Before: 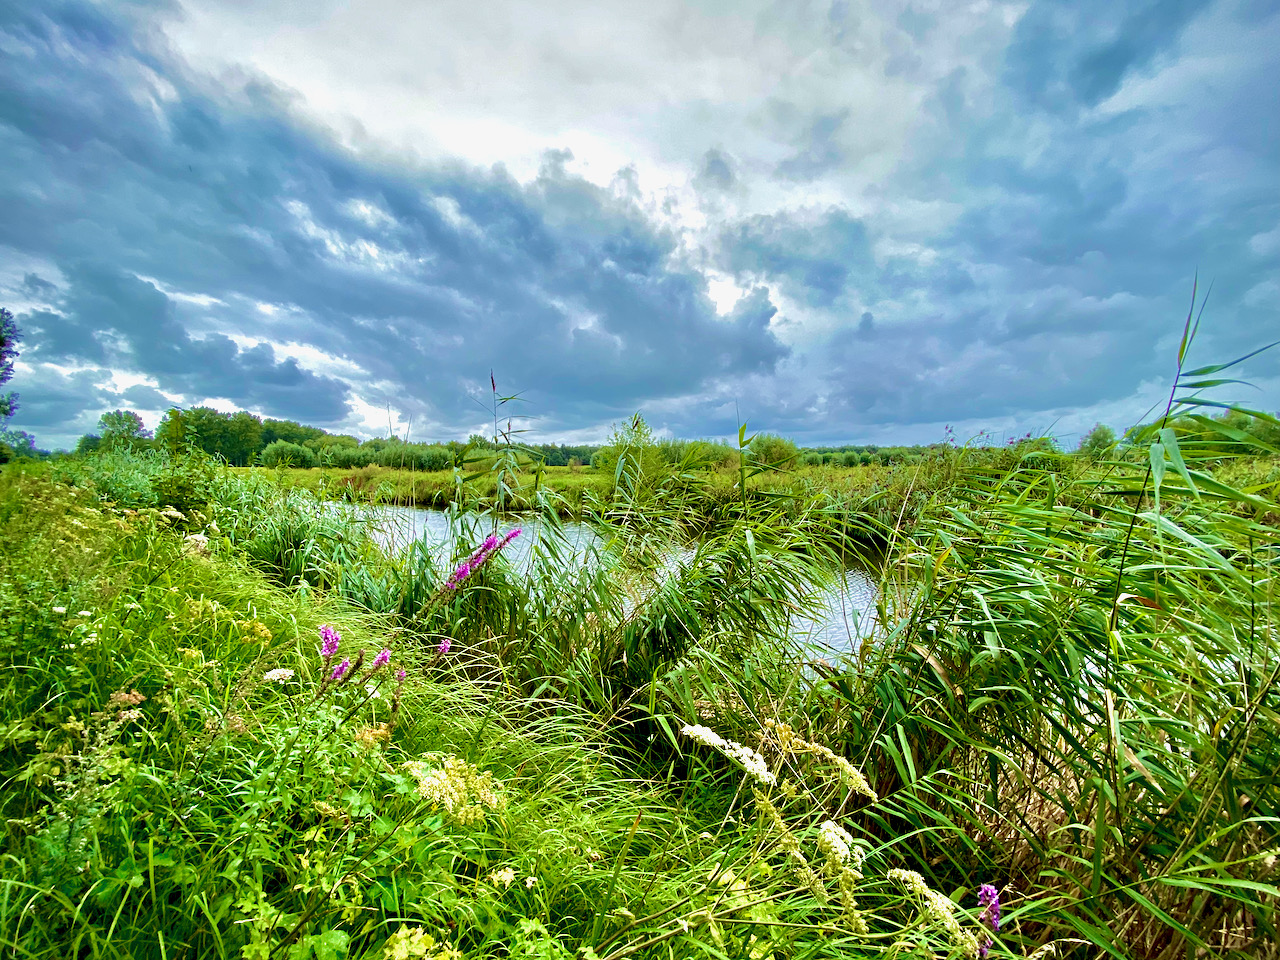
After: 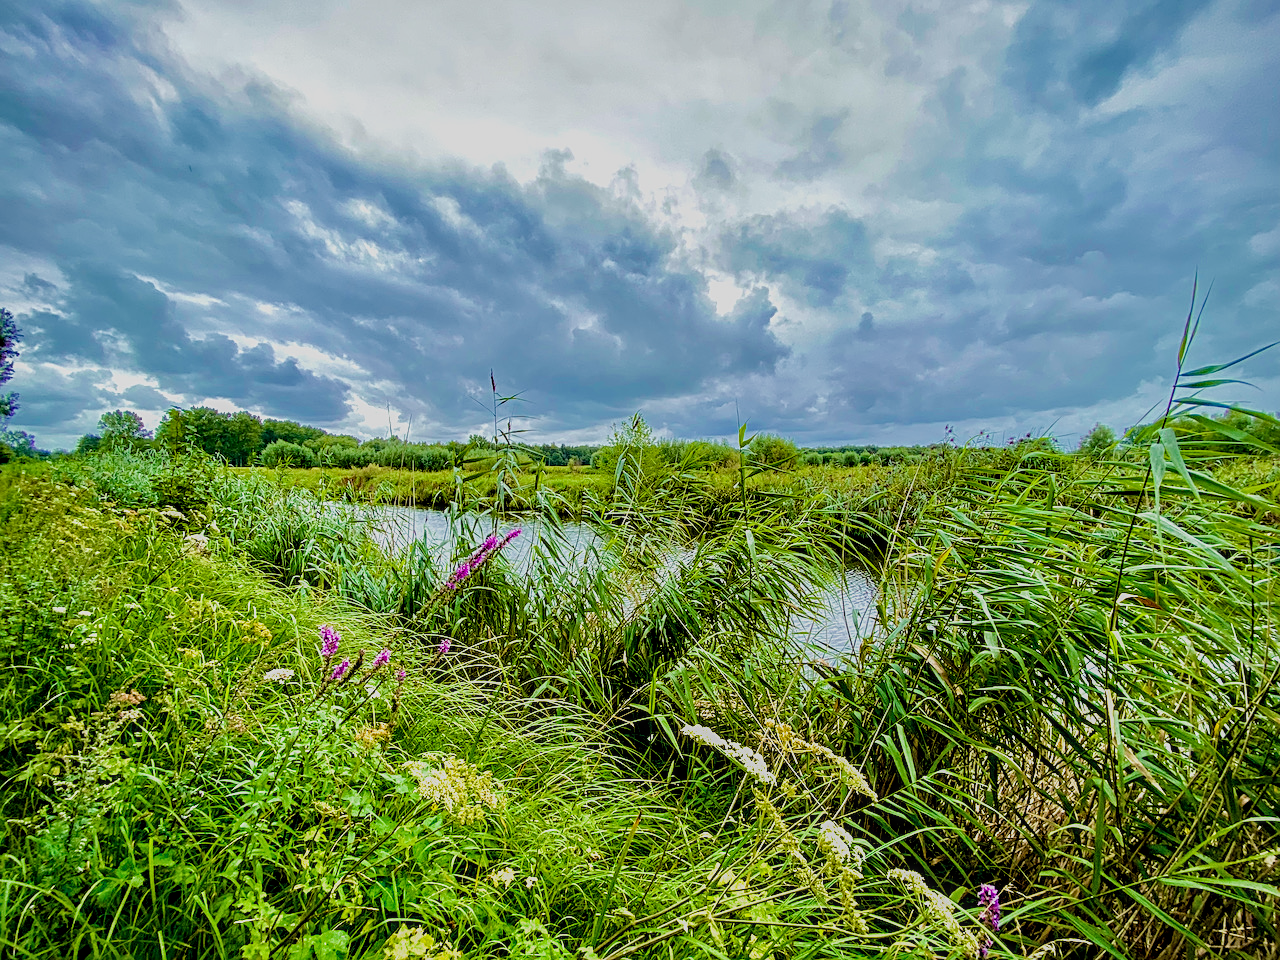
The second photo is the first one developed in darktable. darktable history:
filmic rgb: black relative exposure -7.65 EV, white relative exposure 4.56 EV, hardness 3.61
sharpen: on, module defaults
local contrast: on, module defaults
